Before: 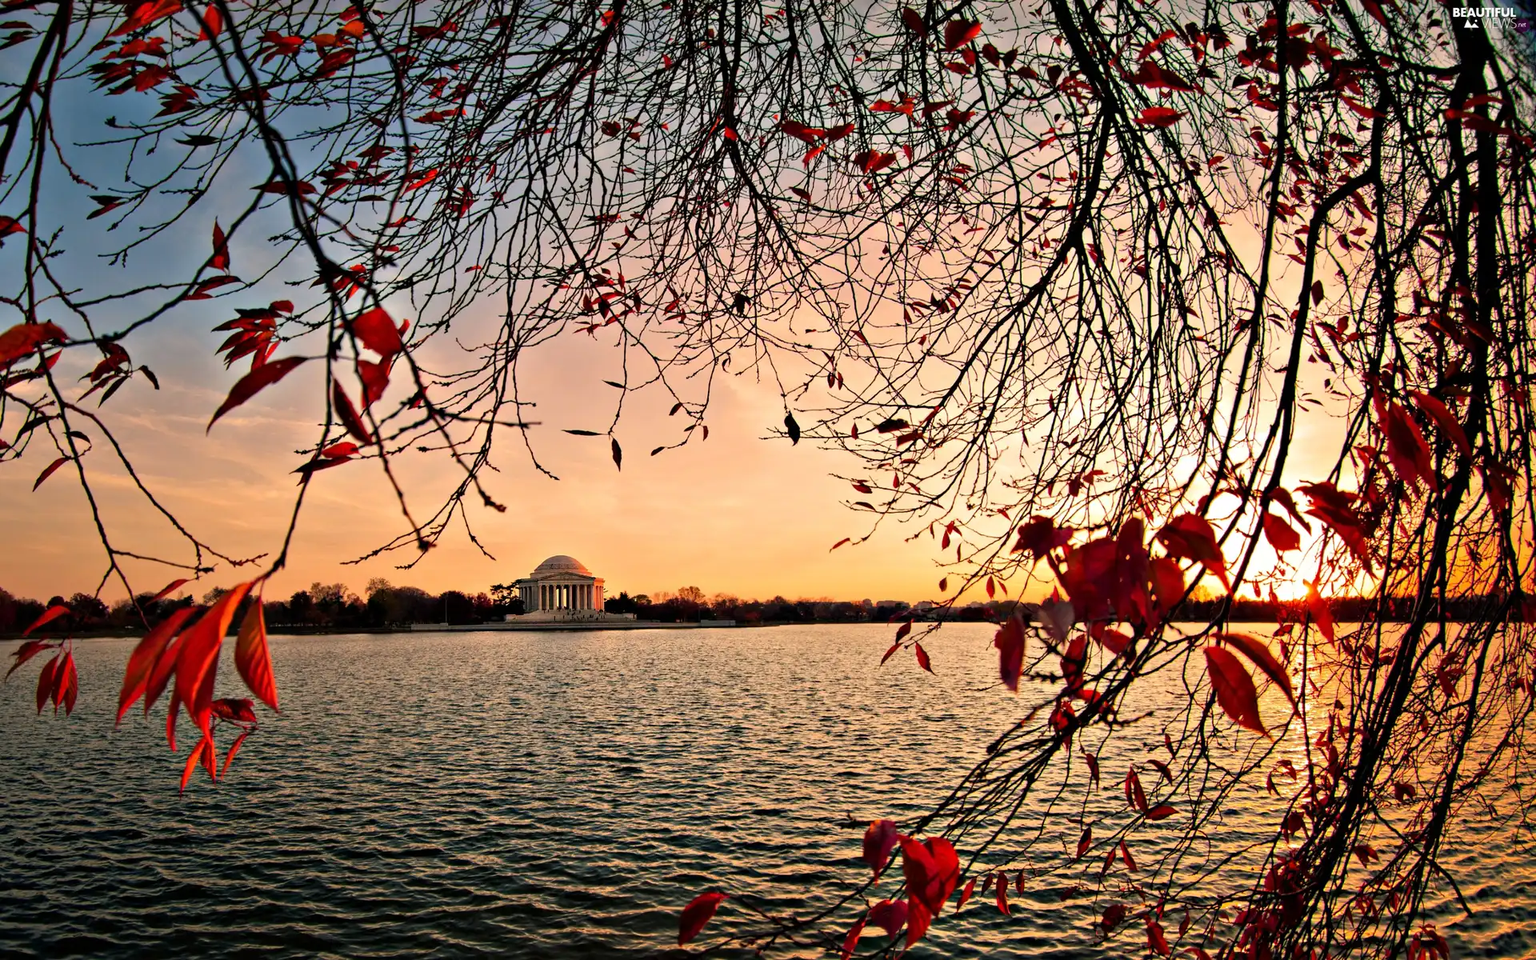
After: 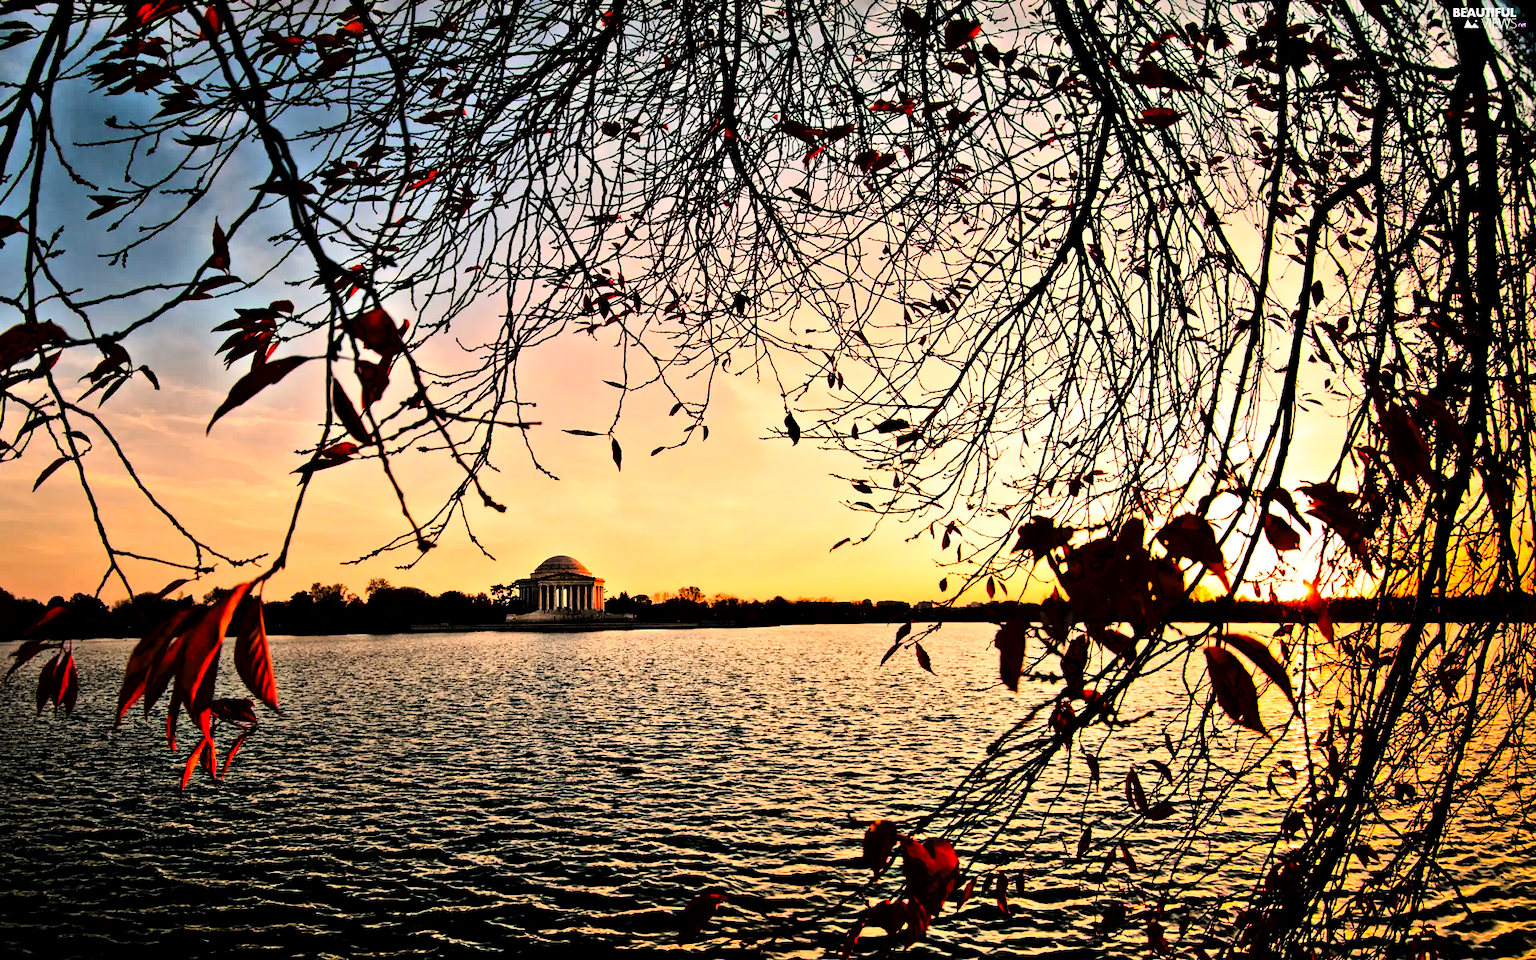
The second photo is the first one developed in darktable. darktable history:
shadows and highlights: low approximation 0.01, soften with gaussian
exposure: black level correction 0.029, exposure -0.077 EV, compensate exposure bias true, compensate highlight preservation false
tone curve: curves: ch0 [(0, 0) (0.003, 0.002) (0.011, 0.002) (0.025, 0.002) (0.044, 0.002) (0.069, 0.002) (0.1, 0.003) (0.136, 0.008) (0.177, 0.03) (0.224, 0.058) (0.277, 0.139) (0.335, 0.233) (0.399, 0.363) (0.468, 0.506) (0.543, 0.649) (0.623, 0.781) (0.709, 0.88) (0.801, 0.956) (0.898, 0.994) (1, 1)], color space Lab, linked channels, preserve colors none
